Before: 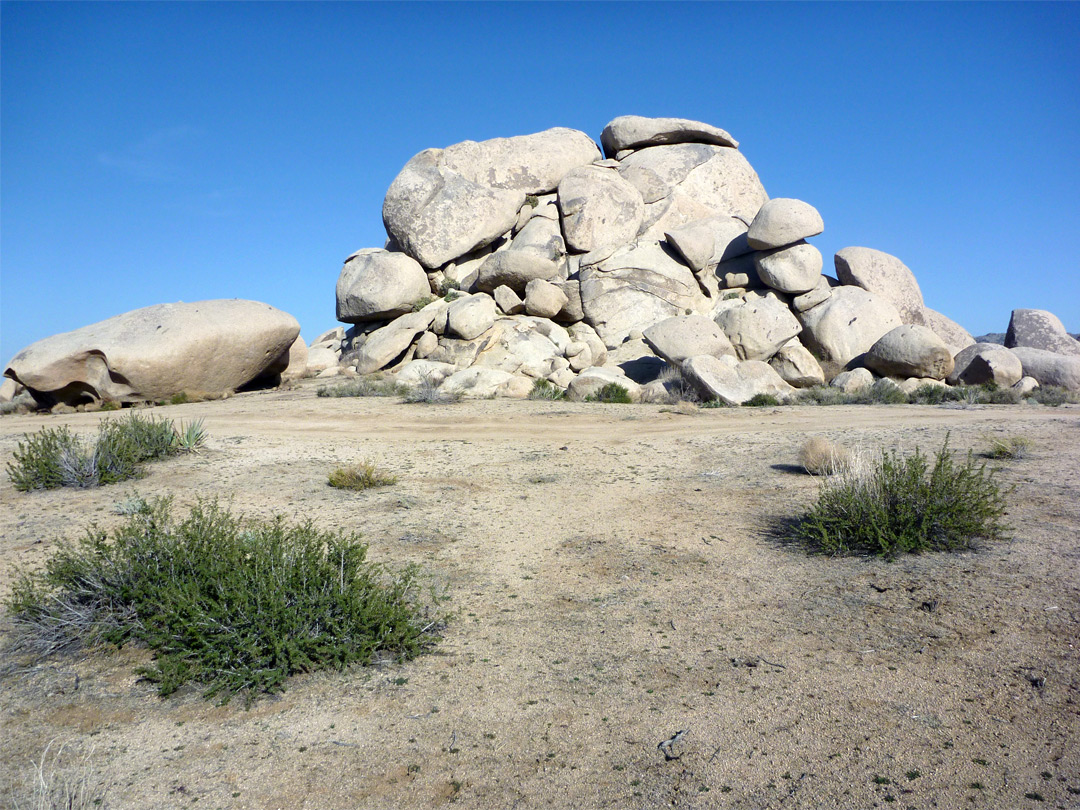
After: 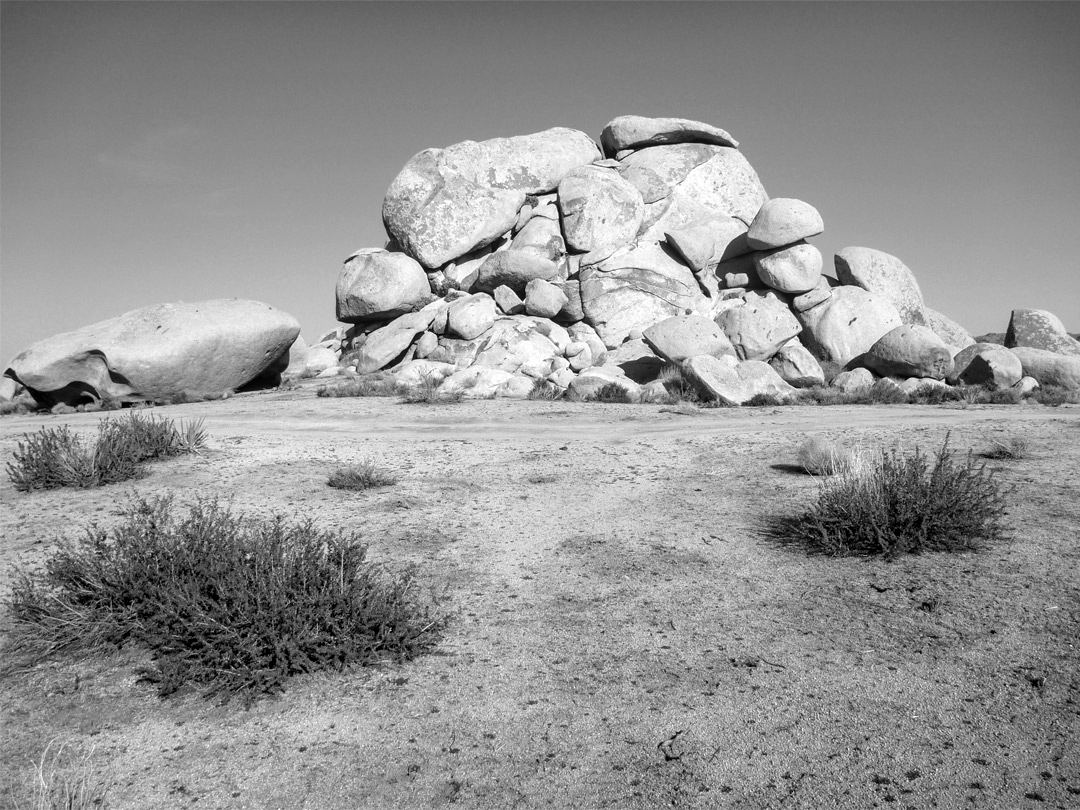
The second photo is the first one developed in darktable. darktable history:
monochrome: on, module defaults
local contrast: on, module defaults
white balance: red 0.924, blue 1.095
color calibration: x 0.396, y 0.386, temperature 3669 K
